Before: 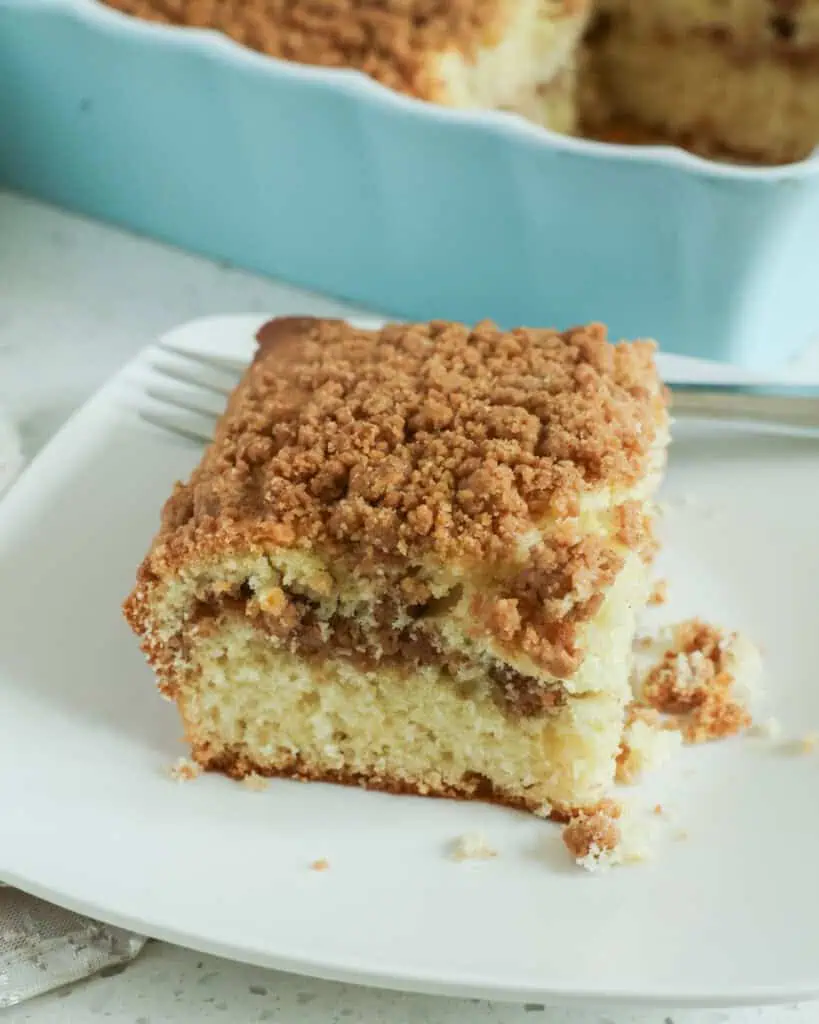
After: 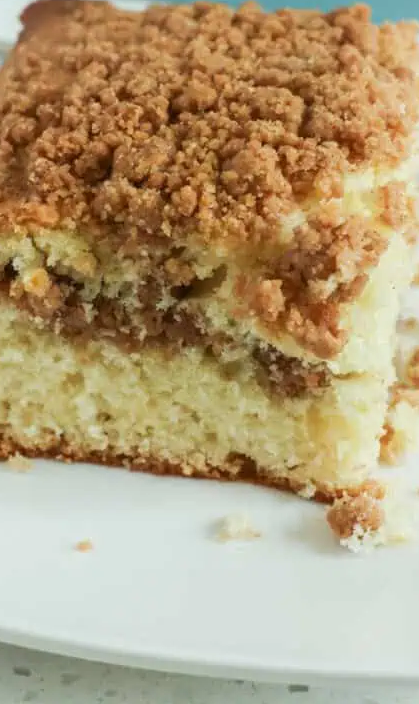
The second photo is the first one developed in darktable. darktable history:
crop and rotate: left 28.878%, top 31.24%, right 19.861%
